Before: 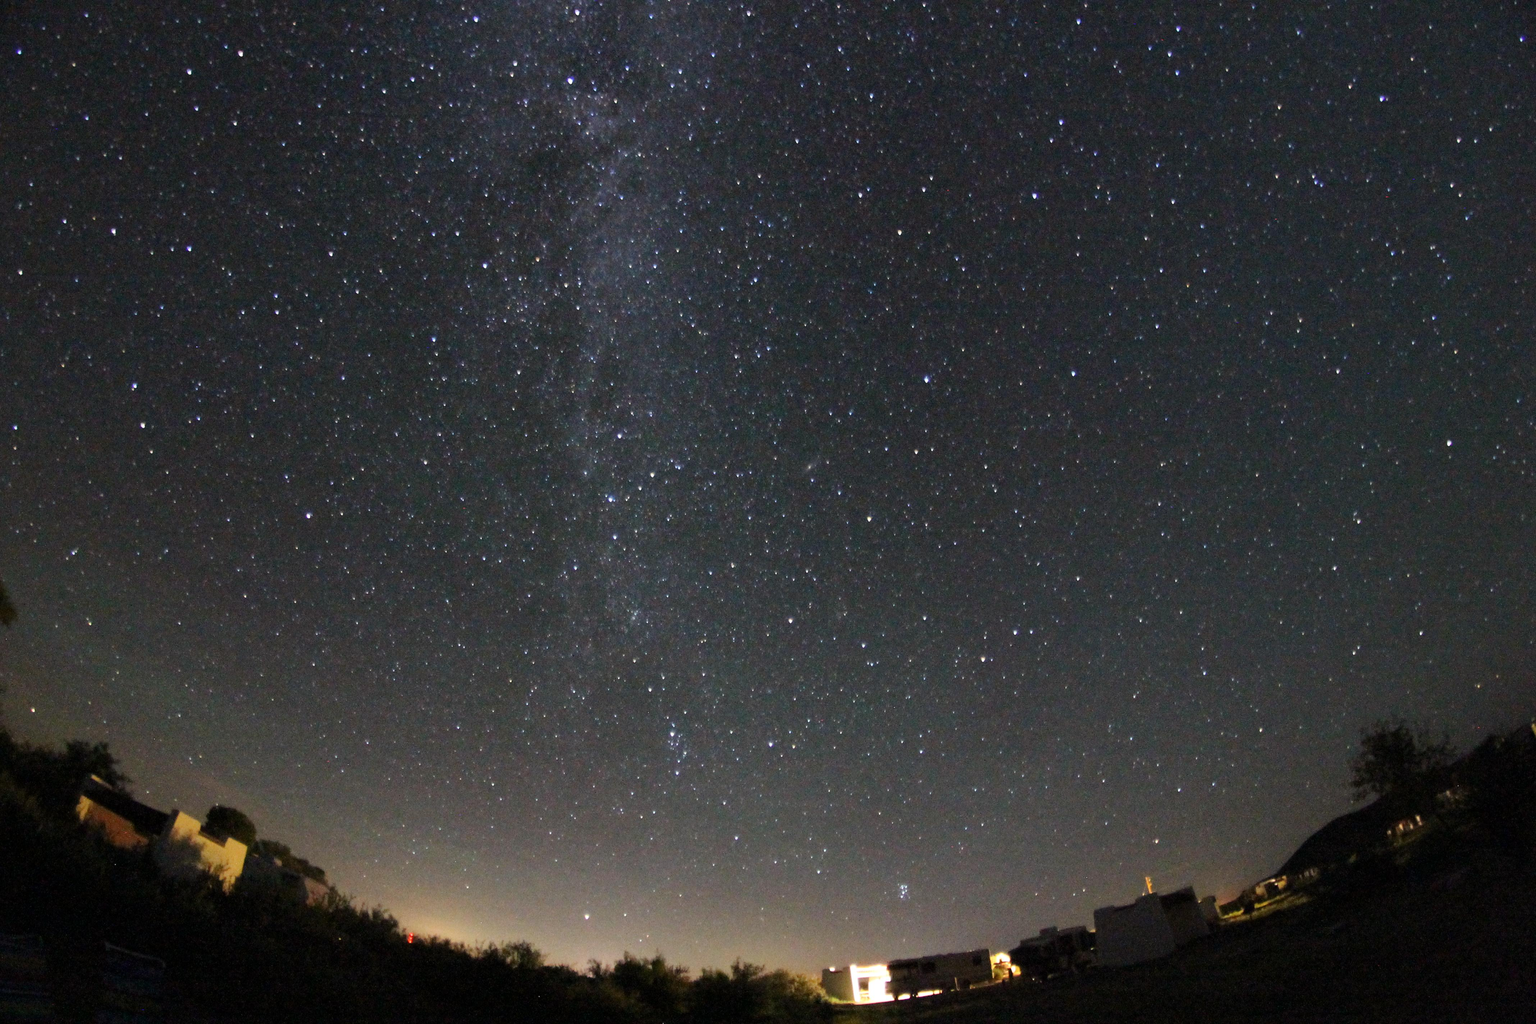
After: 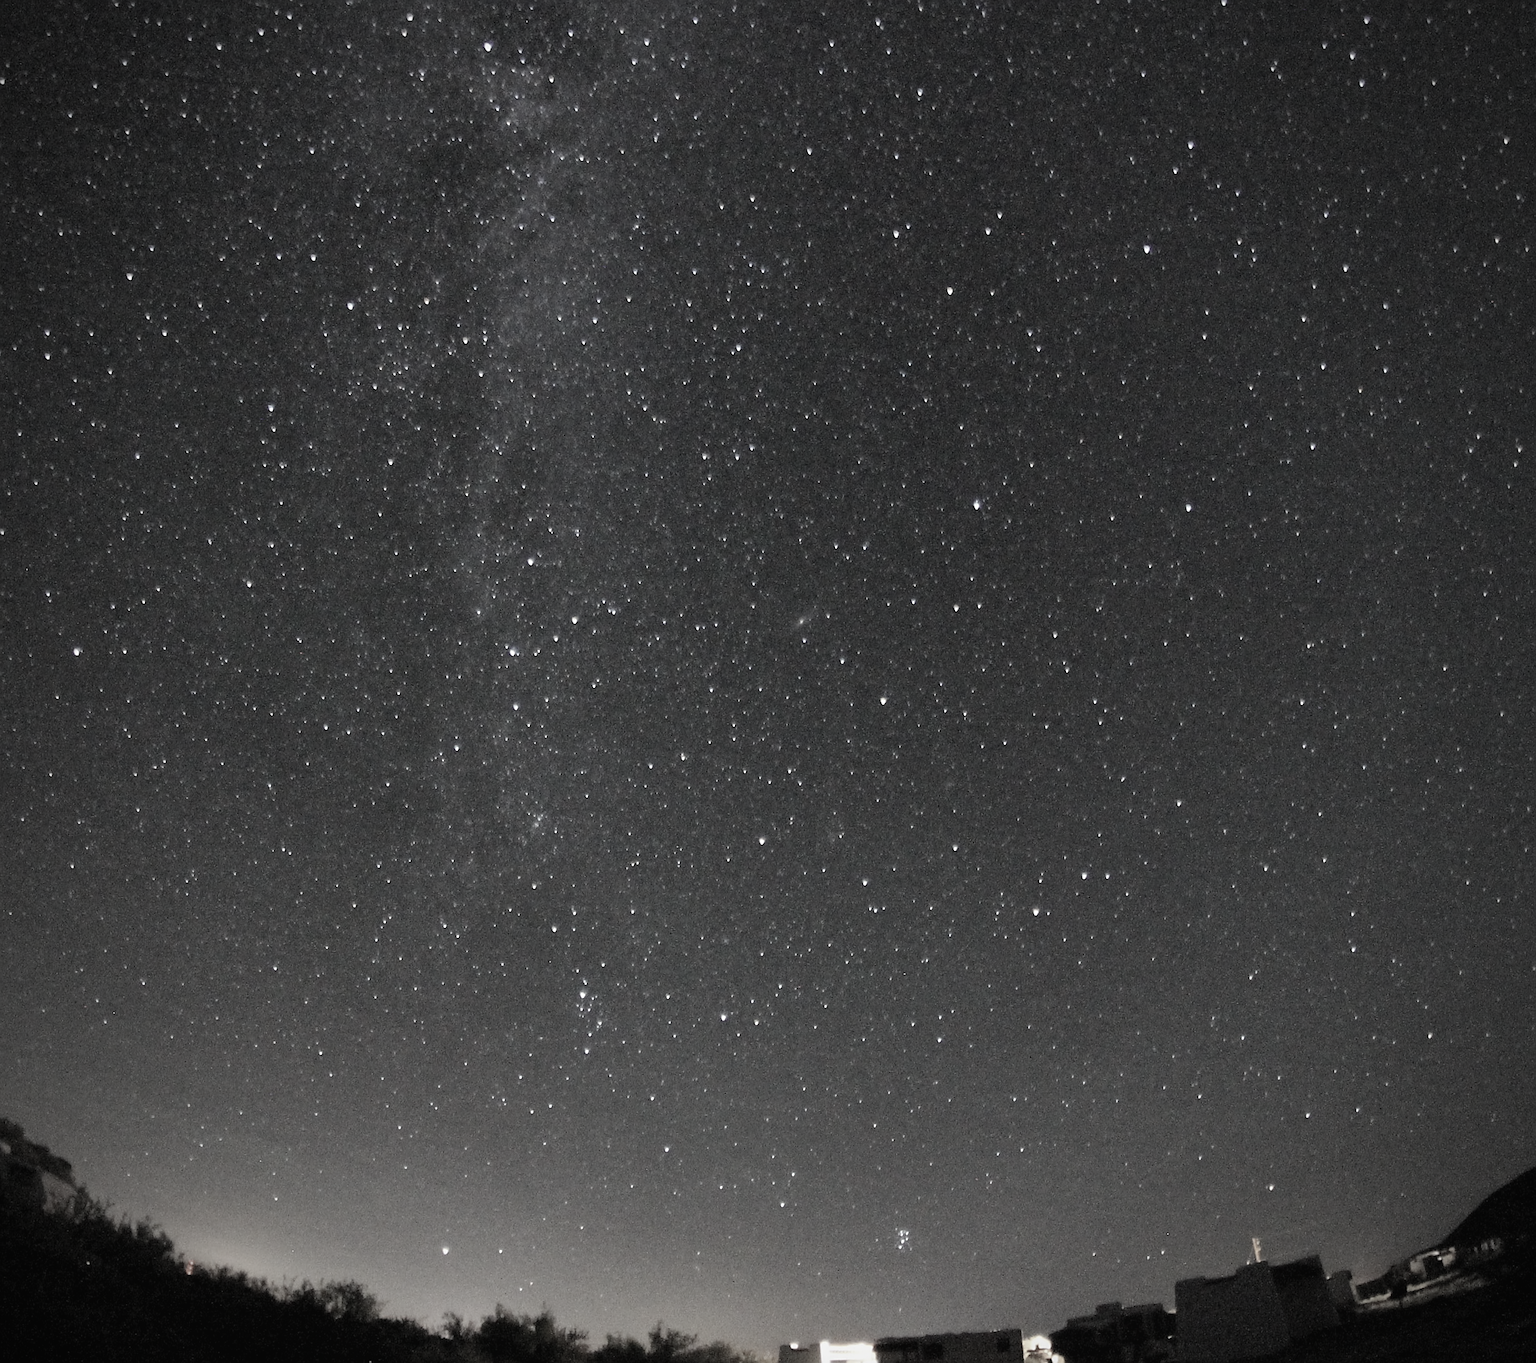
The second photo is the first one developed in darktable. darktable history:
tone equalizer: edges refinement/feathering 500, mask exposure compensation -1.57 EV, preserve details no
vignetting: on, module defaults
shadows and highlights: radius 108.17, shadows 23.49, highlights -58.3, low approximation 0.01, soften with gaussian
color zones: curves: ch1 [(0, 0.153) (0.143, 0.15) (0.286, 0.151) (0.429, 0.152) (0.571, 0.152) (0.714, 0.151) (0.857, 0.151) (1, 0.153)]
crop and rotate: angle -3.16°, left 13.984%, top 0.022%, right 10.983%, bottom 0.071%
sharpen: on, module defaults
exposure: black level correction 0.001, compensate exposure bias true, compensate highlight preservation false
contrast brightness saturation: contrast -0.043, saturation -0.404
